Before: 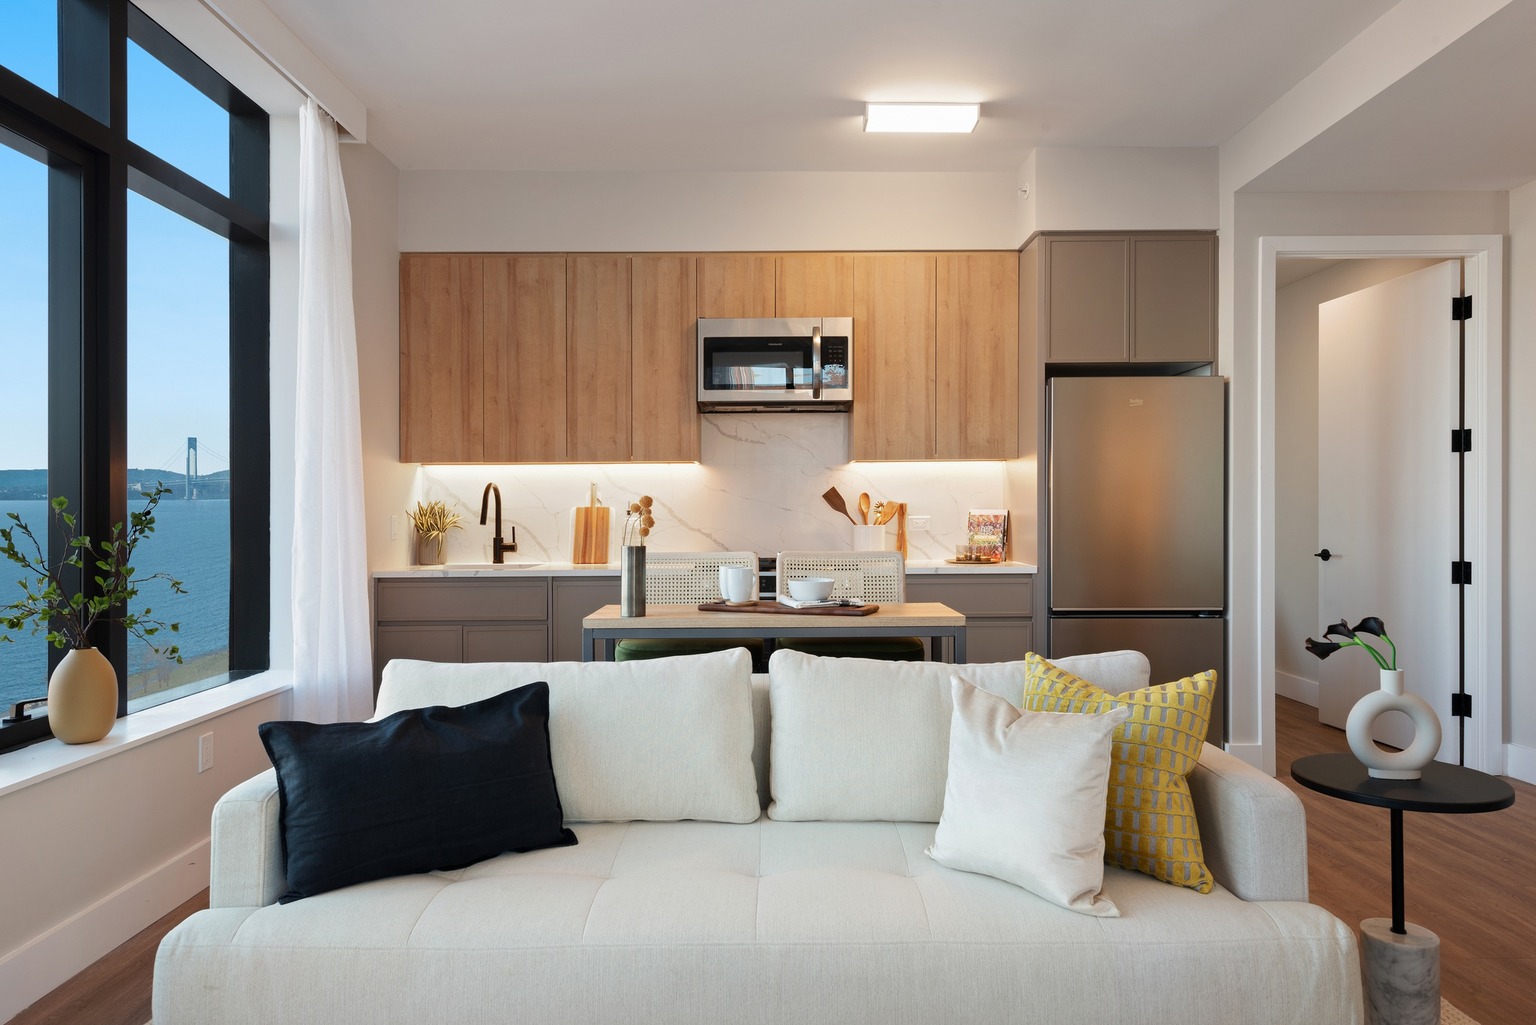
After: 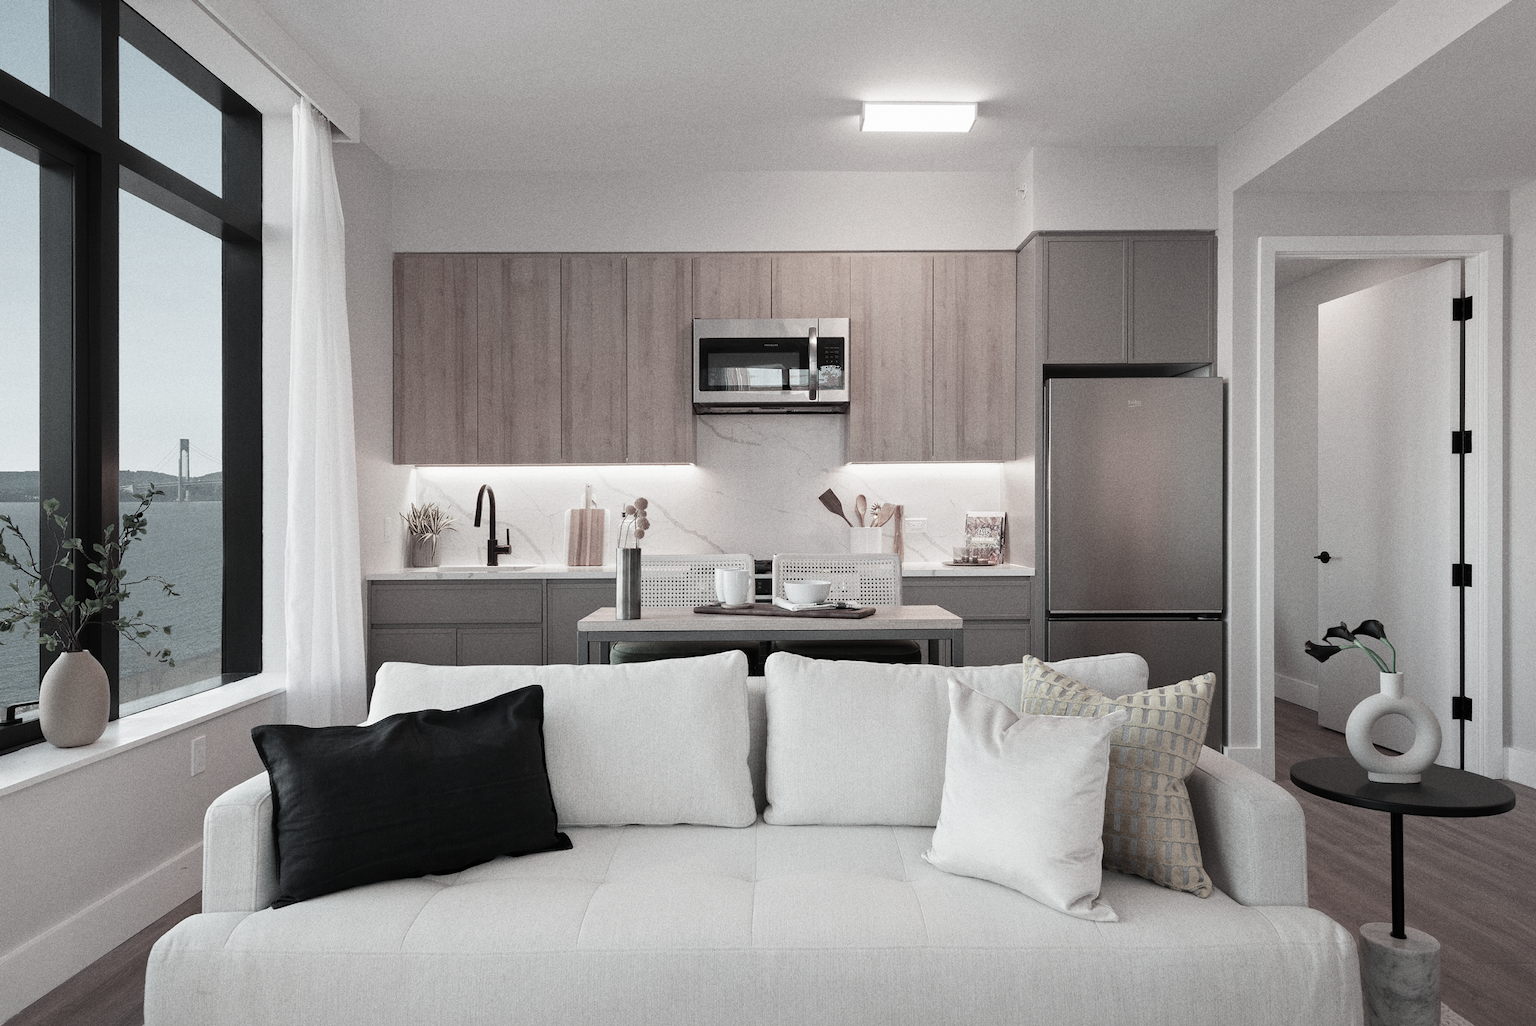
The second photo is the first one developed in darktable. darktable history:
grain: strength 26%
crop and rotate: left 0.614%, top 0.179%, bottom 0.309%
tone equalizer: on, module defaults
color contrast: green-magenta contrast 0.3, blue-yellow contrast 0.15
